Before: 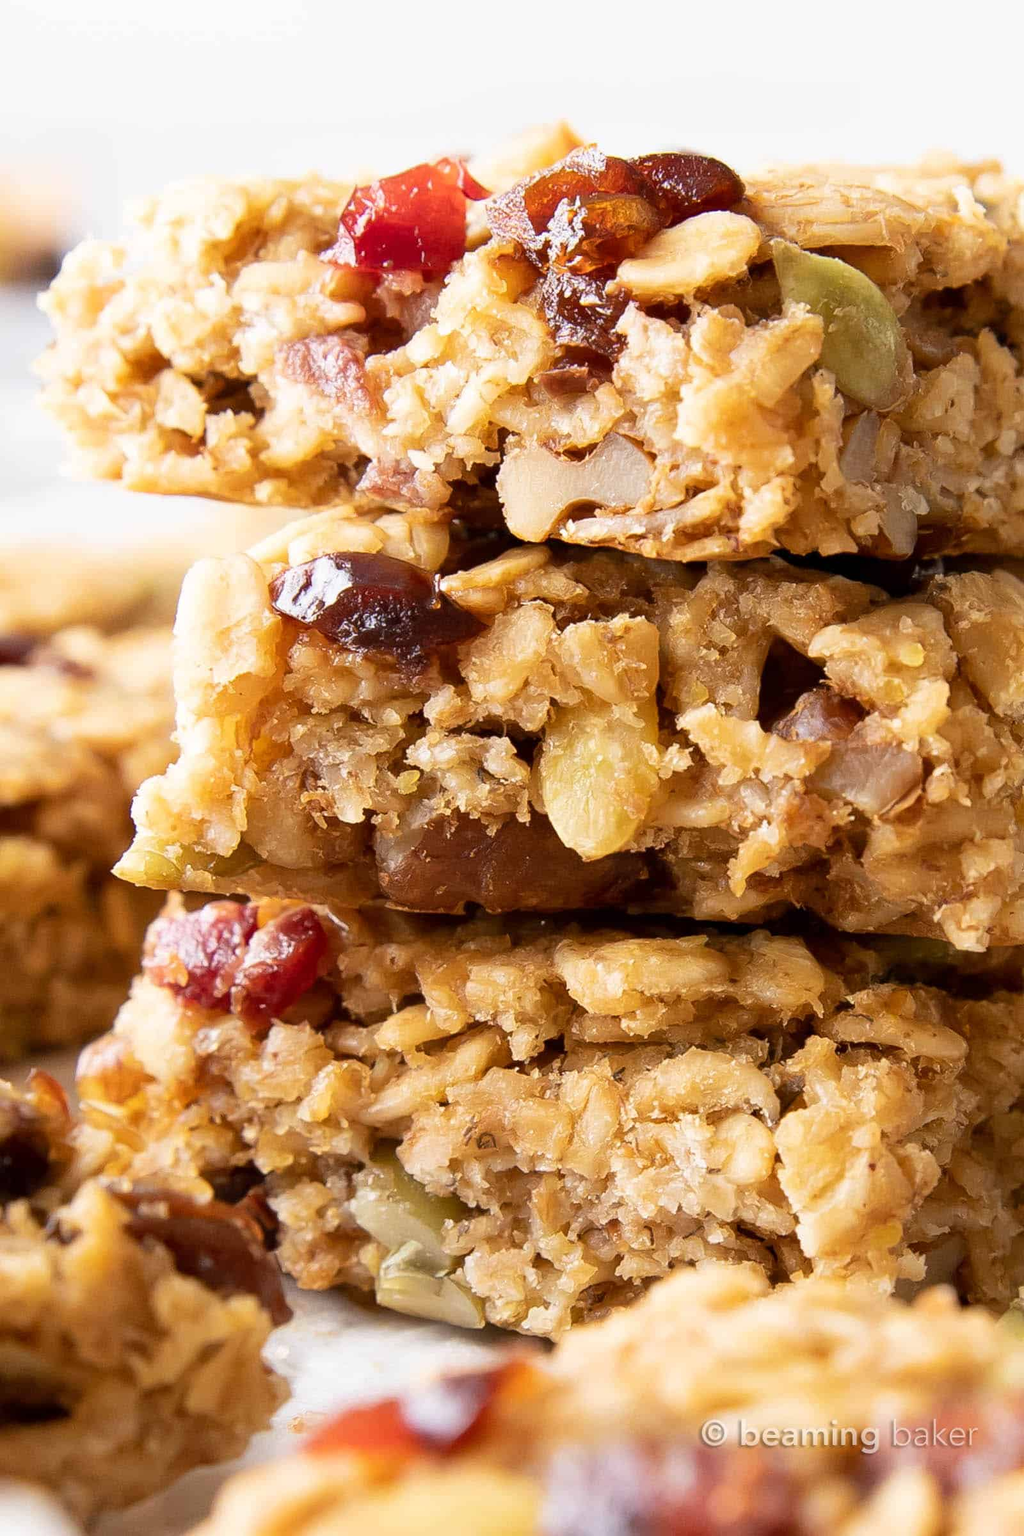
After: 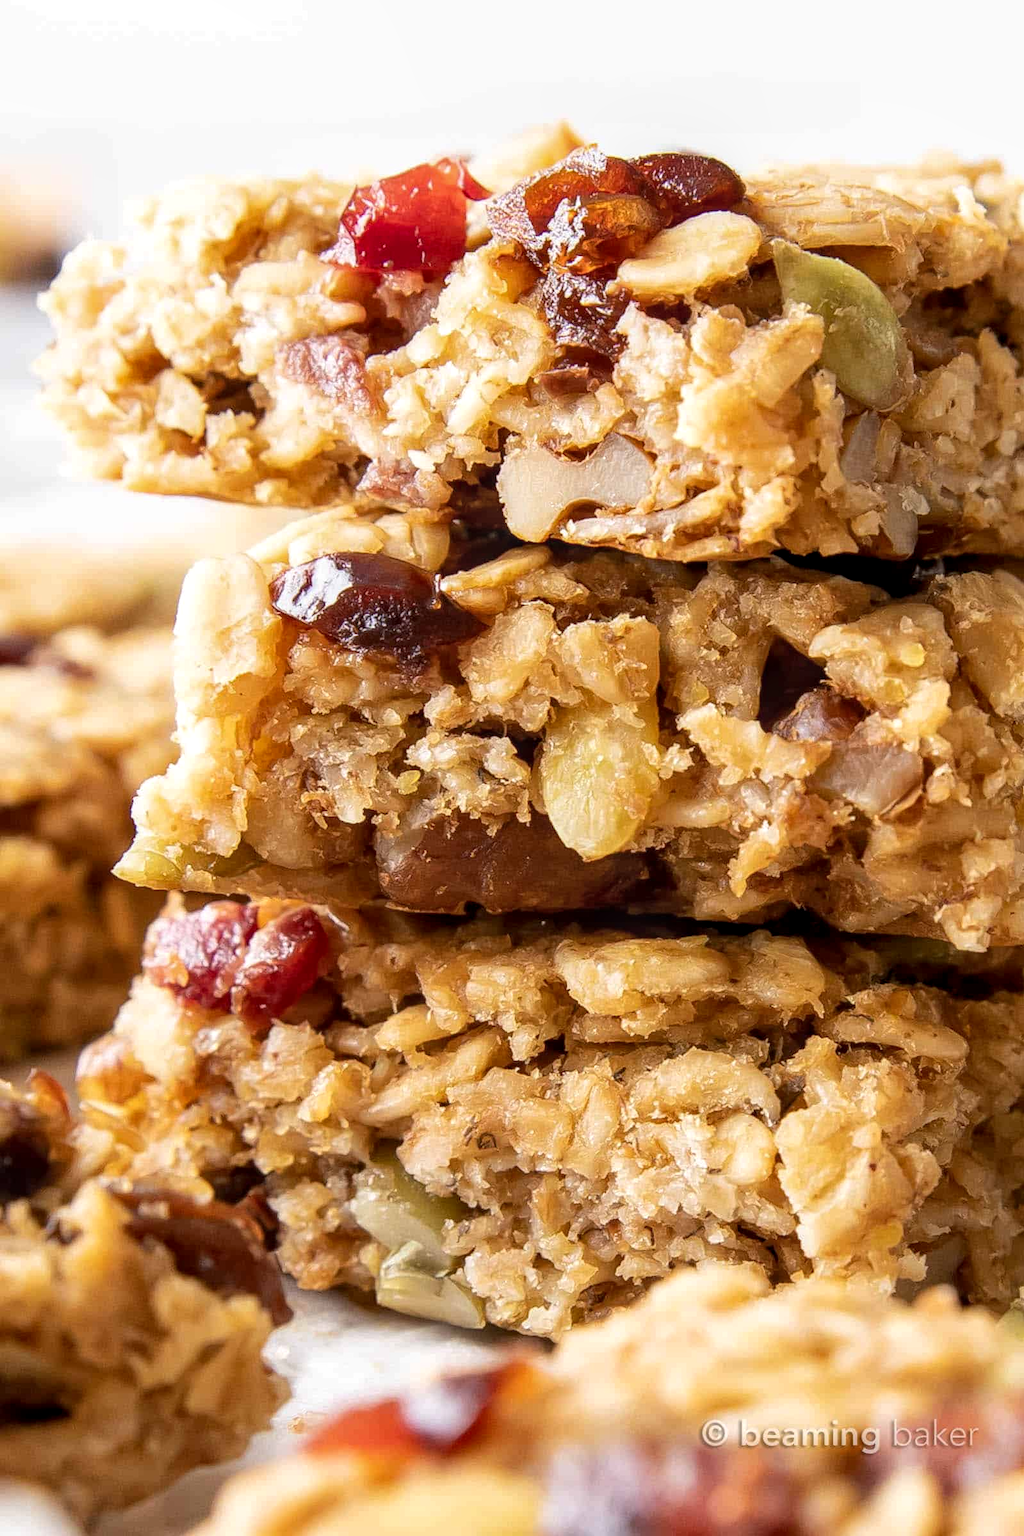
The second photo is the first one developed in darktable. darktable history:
local contrast: on, module defaults
tone equalizer: edges refinement/feathering 500, mask exposure compensation -1.25 EV, preserve details no
